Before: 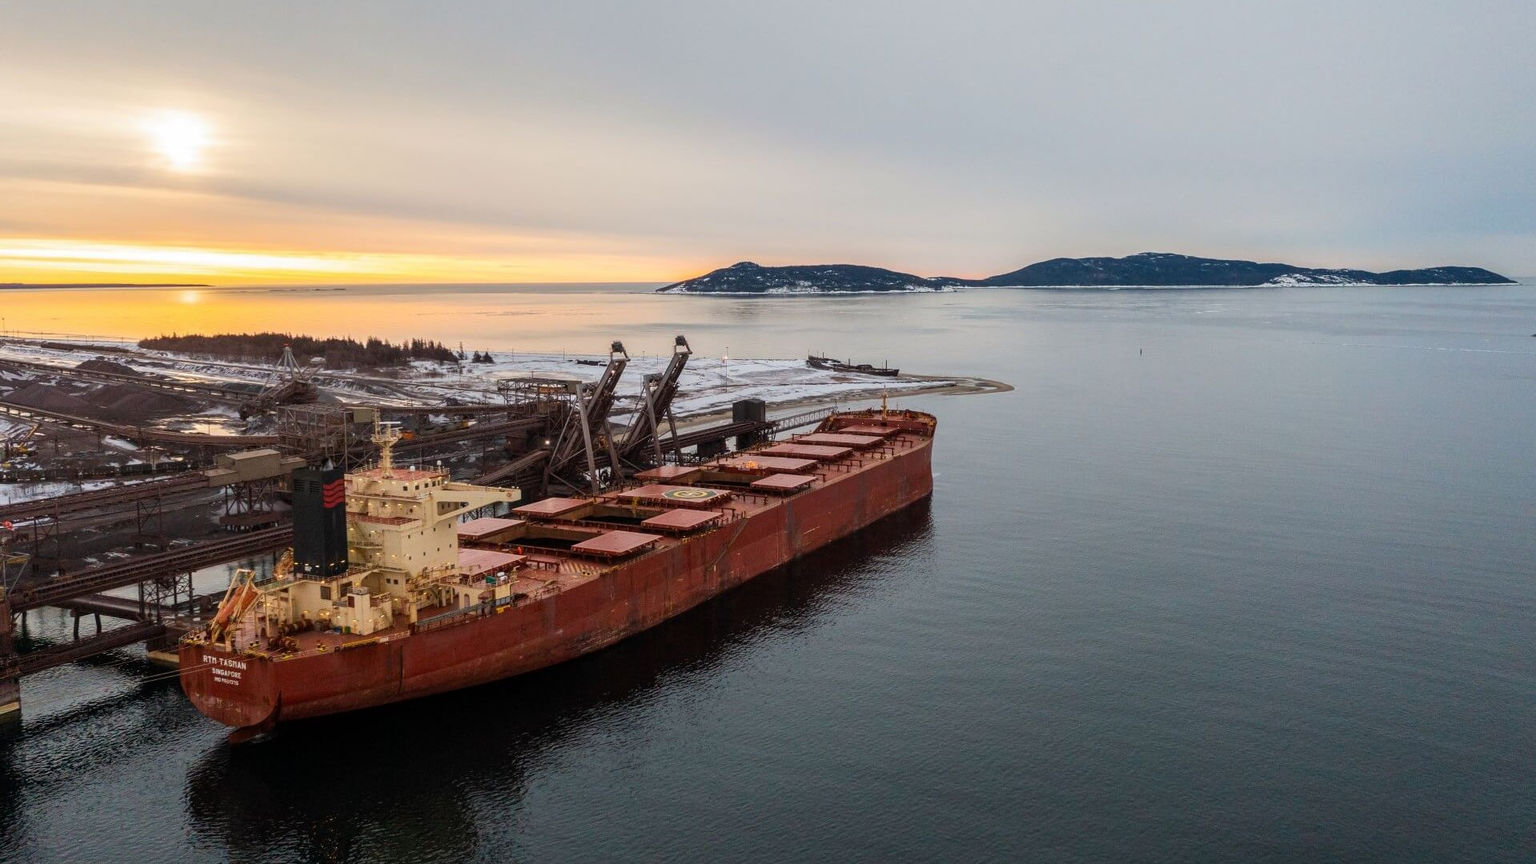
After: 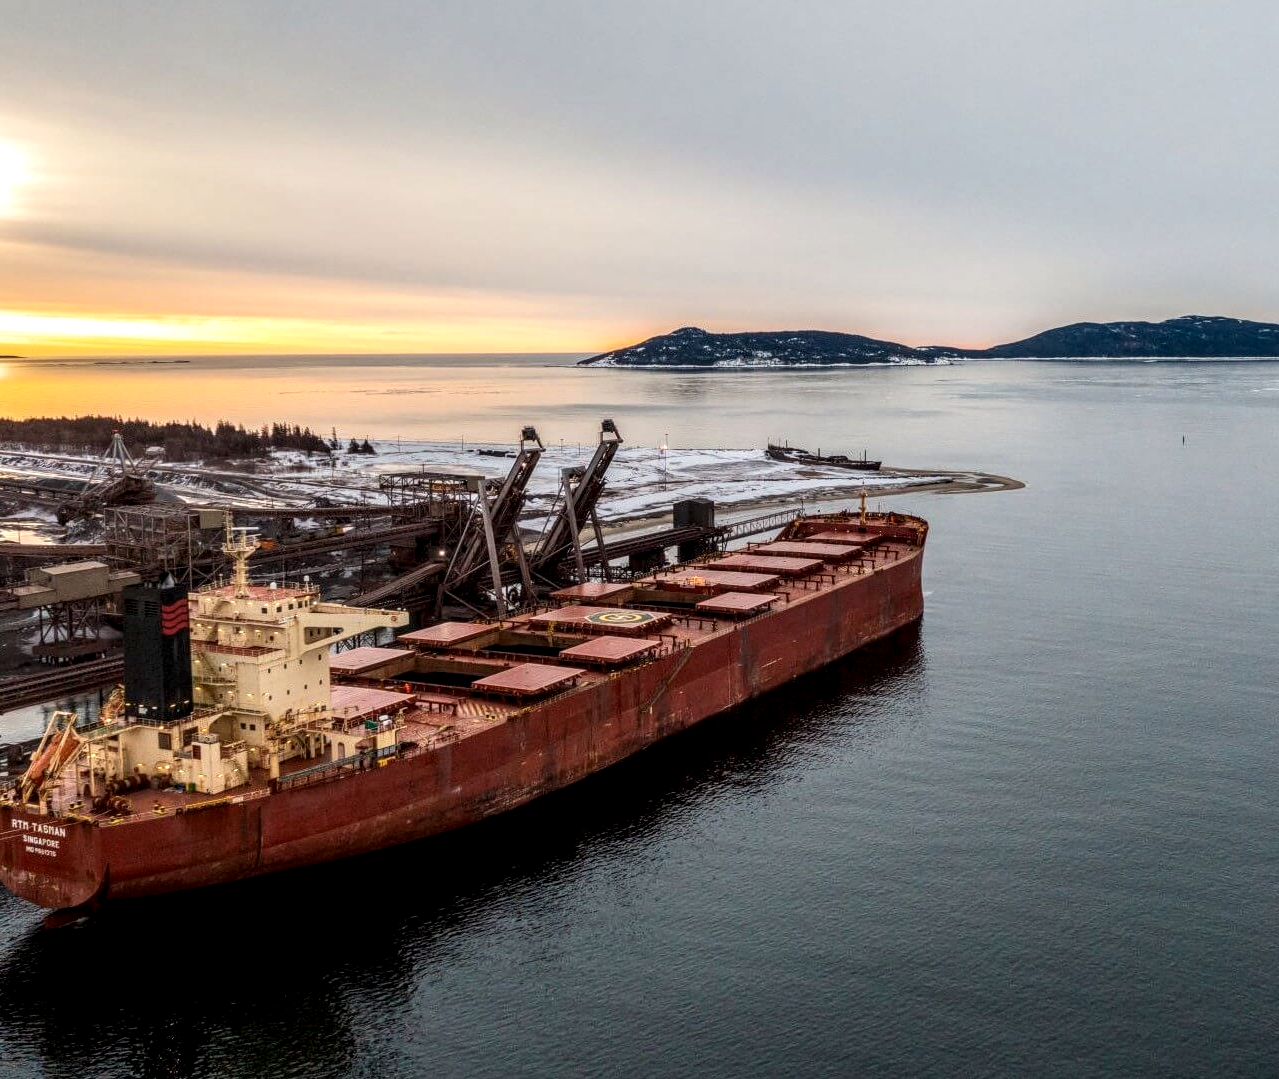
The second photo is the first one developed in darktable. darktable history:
contrast brightness saturation: contrast 0.1, brightness 0.02, saturation 0.02
local contrast: detail 154%
crop and rotate: left 12.648%, right 20.685%
